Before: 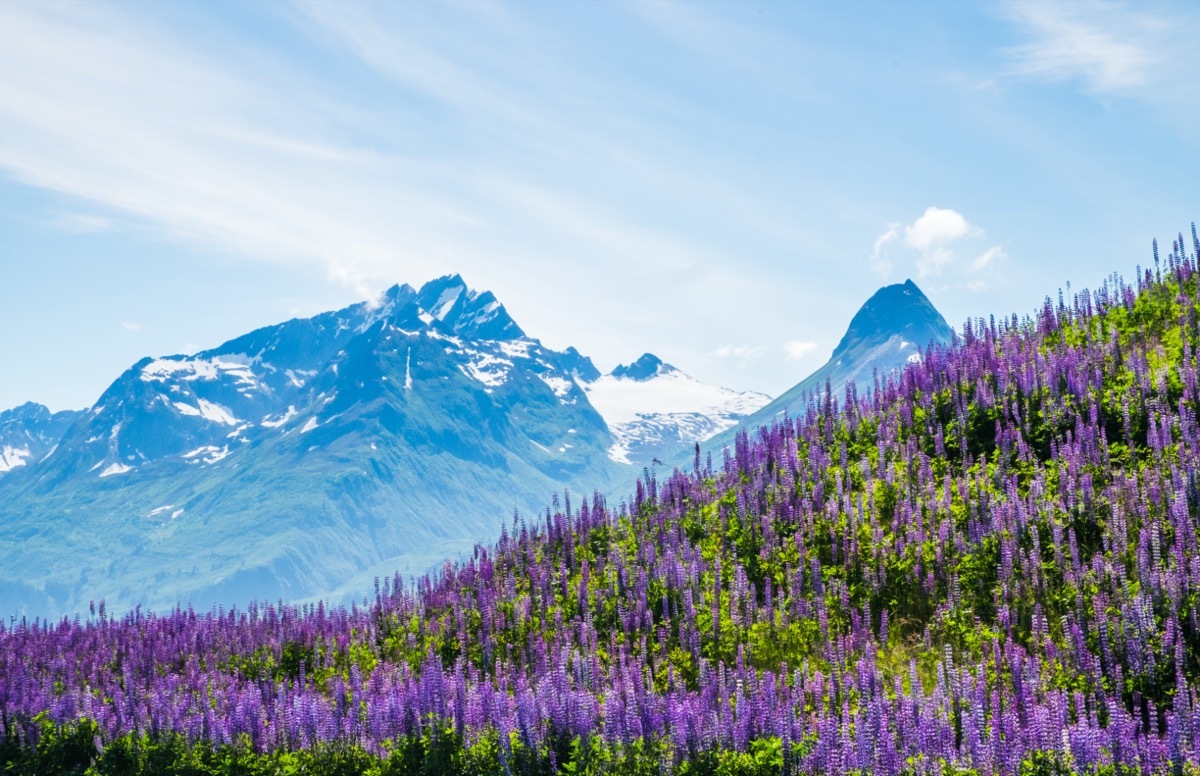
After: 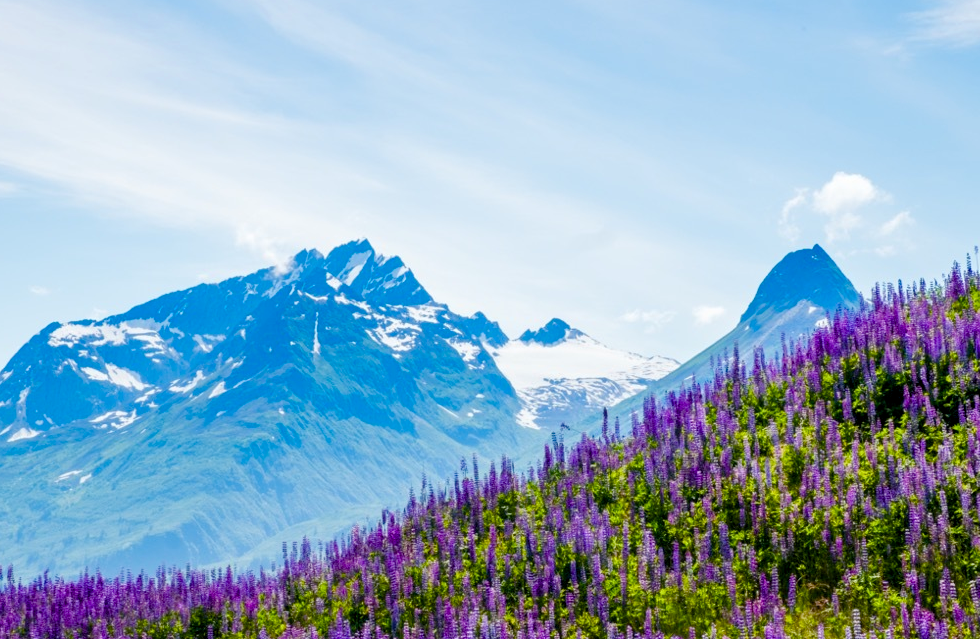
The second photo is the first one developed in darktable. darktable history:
crop and rotate: left 7.681%, top 4.517%, right 10.571%, bottom 13.026%
color balance rgb: shadows lift › chroma 3.116%, shadows lift › hue 278.44°, global offset › luminance -0.428%, perceptual saturation grading › global saturation 20%, perceptual saturation grading › highlights -25.569%, perceptual saturation grading › shadows 49.963%, global vibrance 9.812%
